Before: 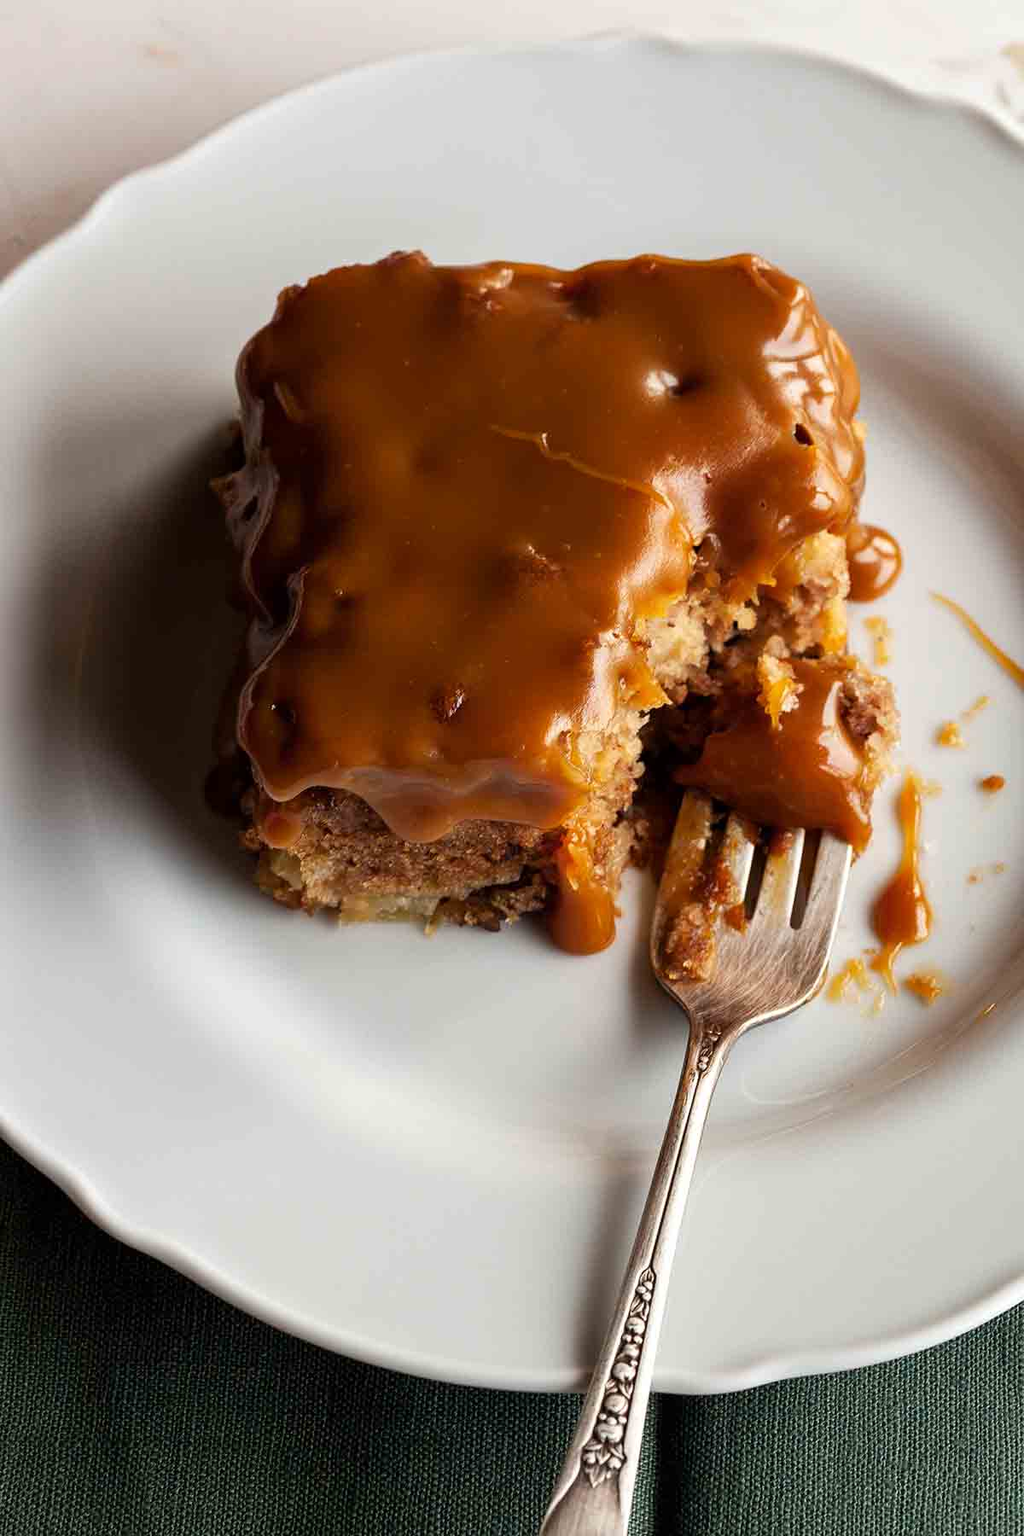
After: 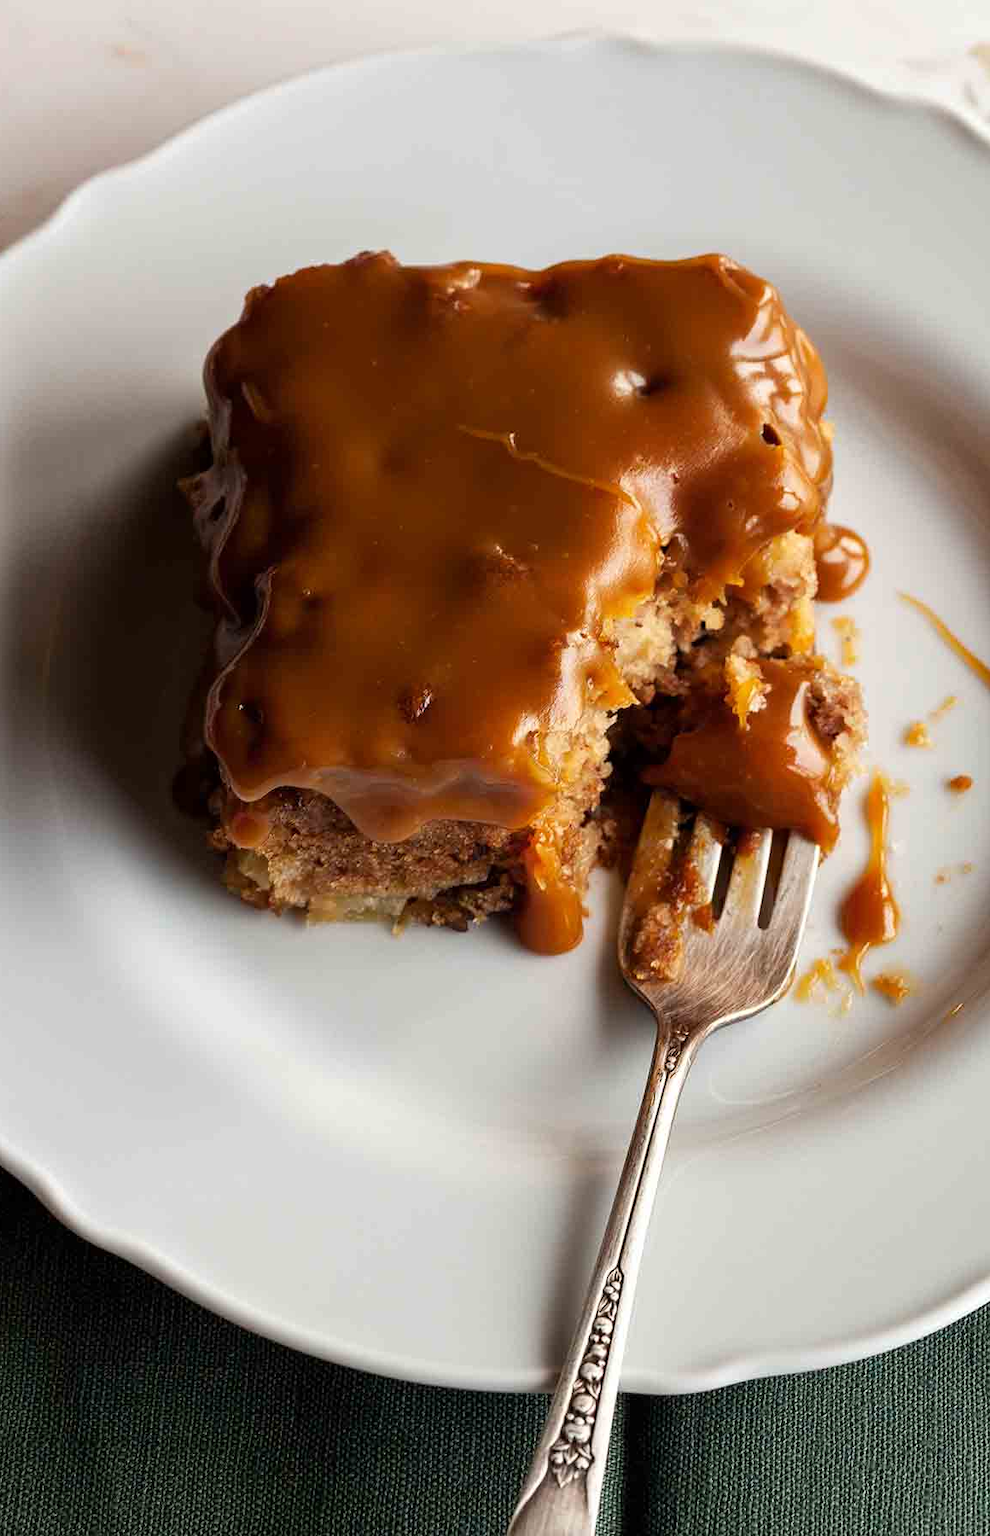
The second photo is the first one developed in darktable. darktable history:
crop and rotate: left 3.197%
